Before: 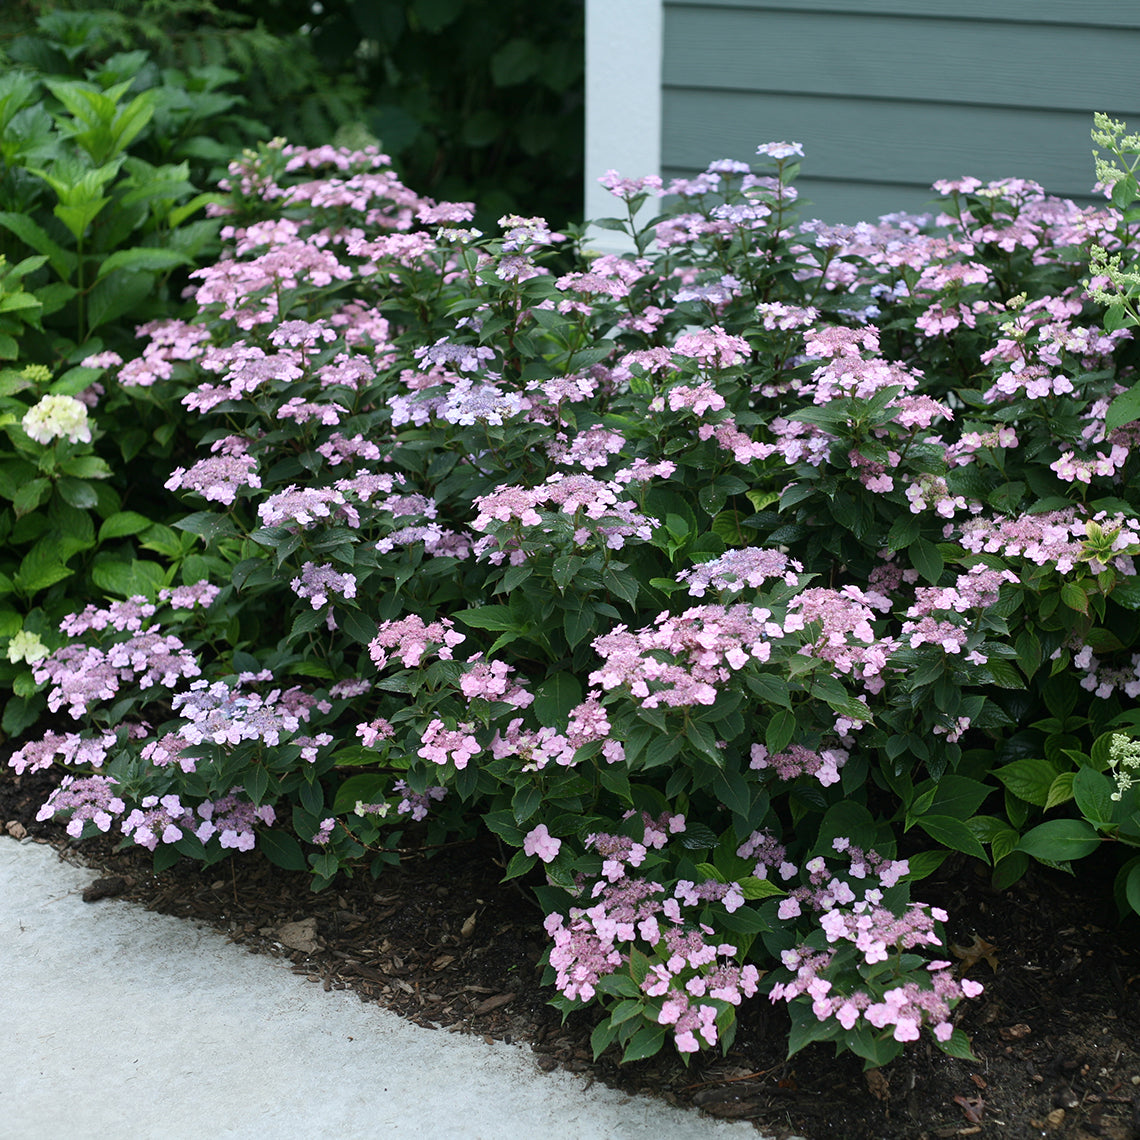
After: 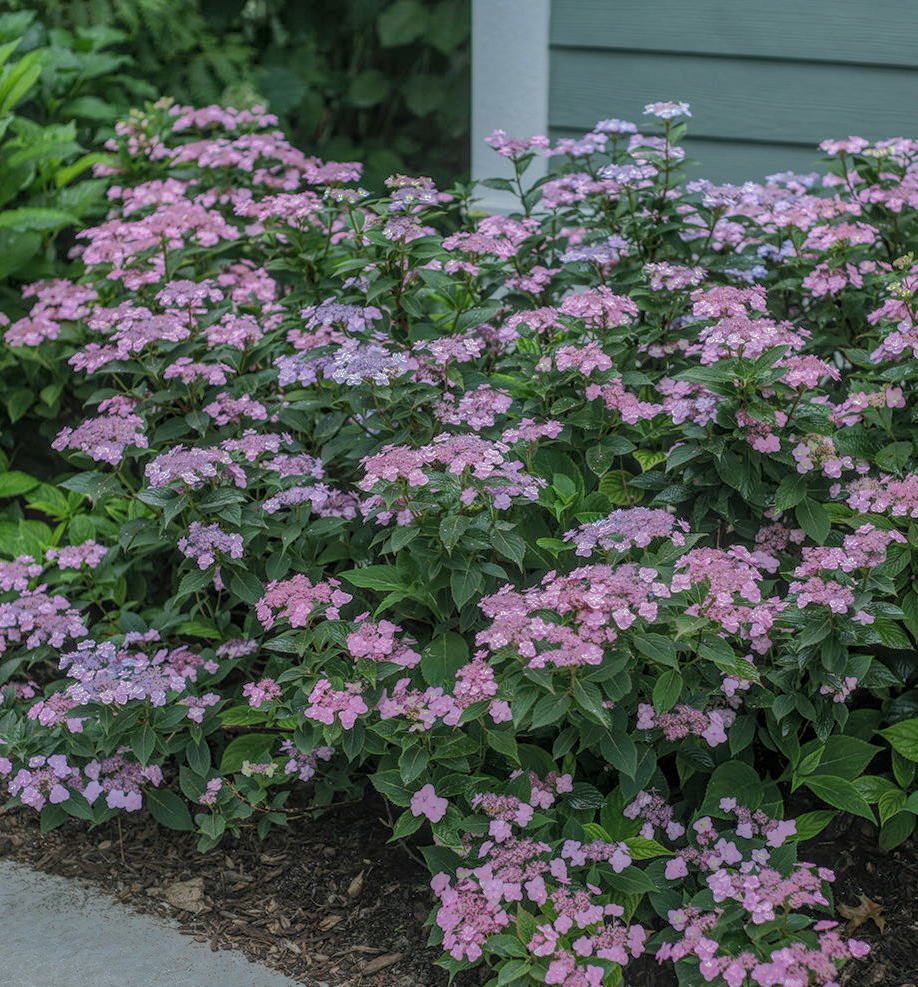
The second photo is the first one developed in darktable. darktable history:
local contrast: highlights 20%, shadows 23%, detail 201%, midtone range 0.2
crop: left 9.927%, top 3.513%, right 9.252%, bottom 9.452%
shadows and highlights: shadows 38.51, highlights -74.09
